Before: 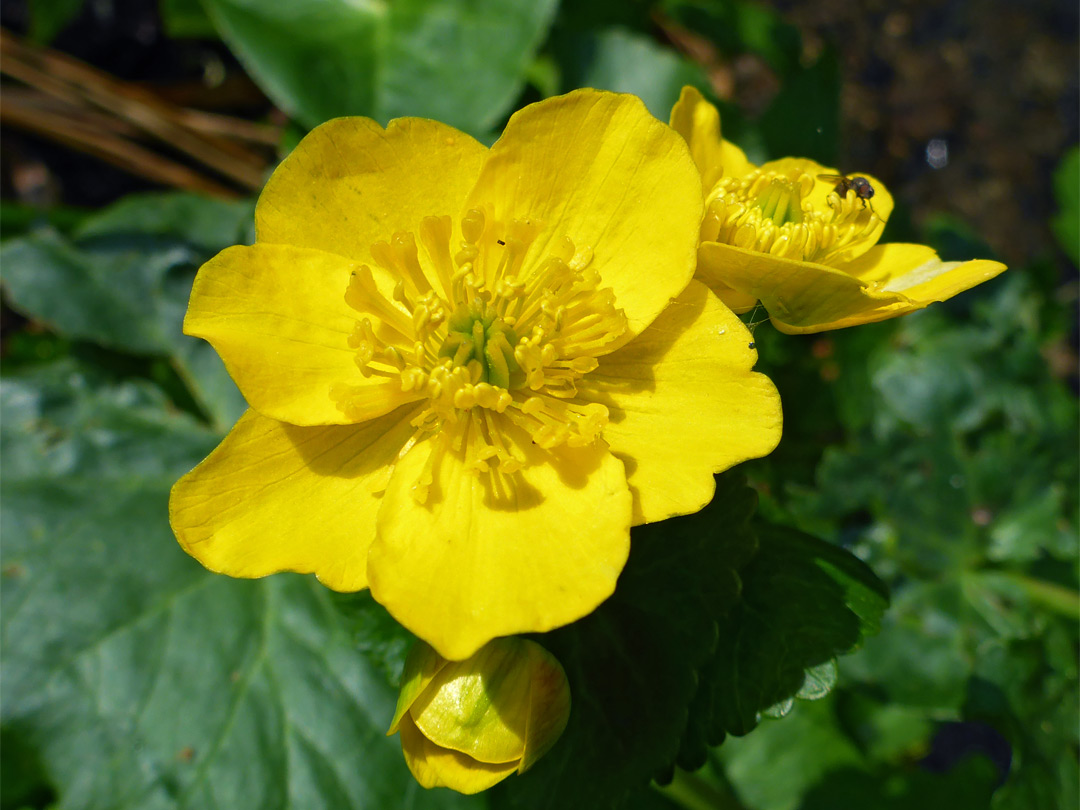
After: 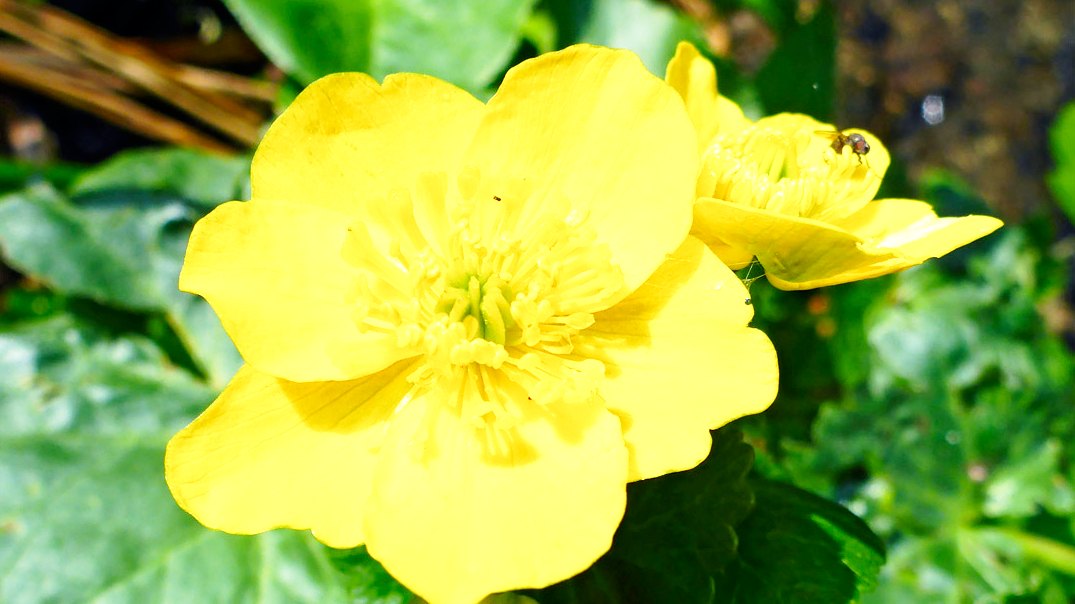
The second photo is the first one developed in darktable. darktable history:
crop: left 0.388%, top 5.523%, bottom 19.863%
base curve: curves: ch0 [(0, 0) (0.005, 0.002) (0.15, 0.3) (0.4, 0.7) (0.75, 0.95) (1, 1)], preserve colors none
exposure: black level correction 0.001, exposure 0.964 EV, compensate exposure bias true, compensate highlight preservation false
